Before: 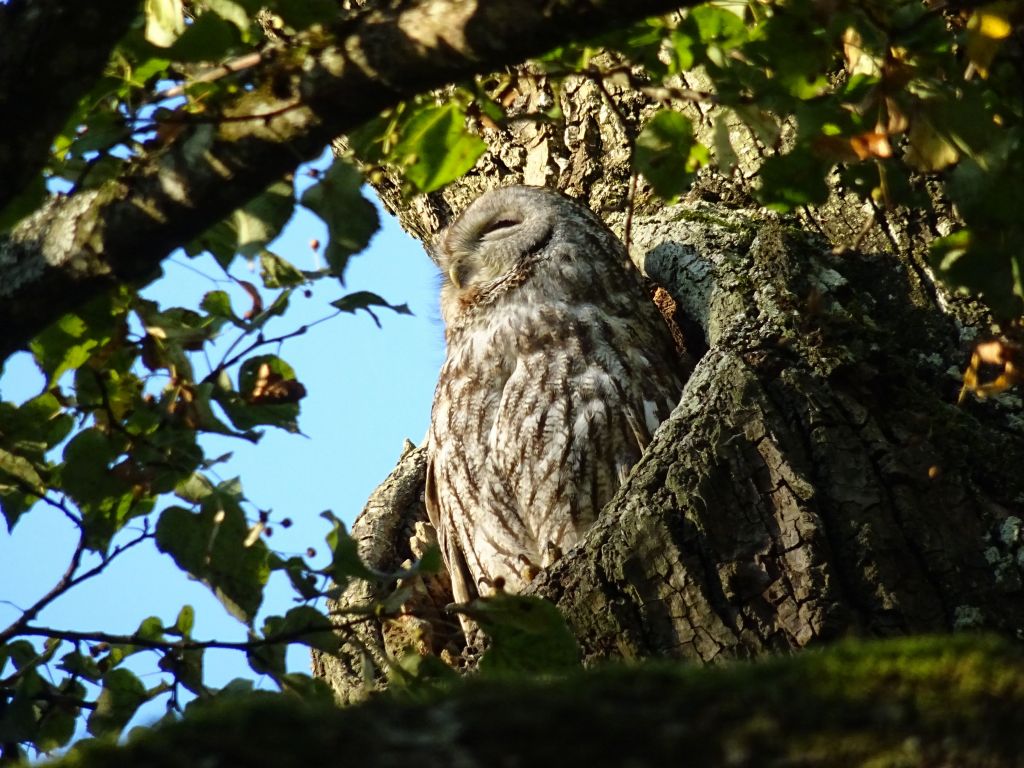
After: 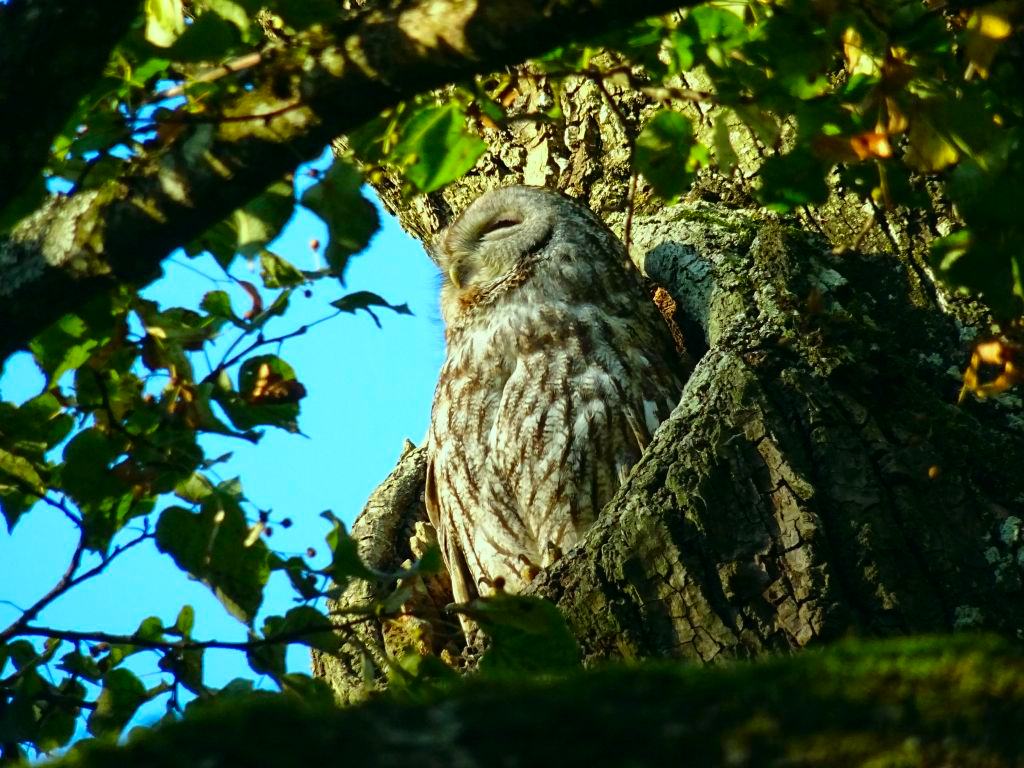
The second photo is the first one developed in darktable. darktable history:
color correction: highlights a* -7.62, highlights b* 0.943, shadows a* -3.52, saturation 1.44
